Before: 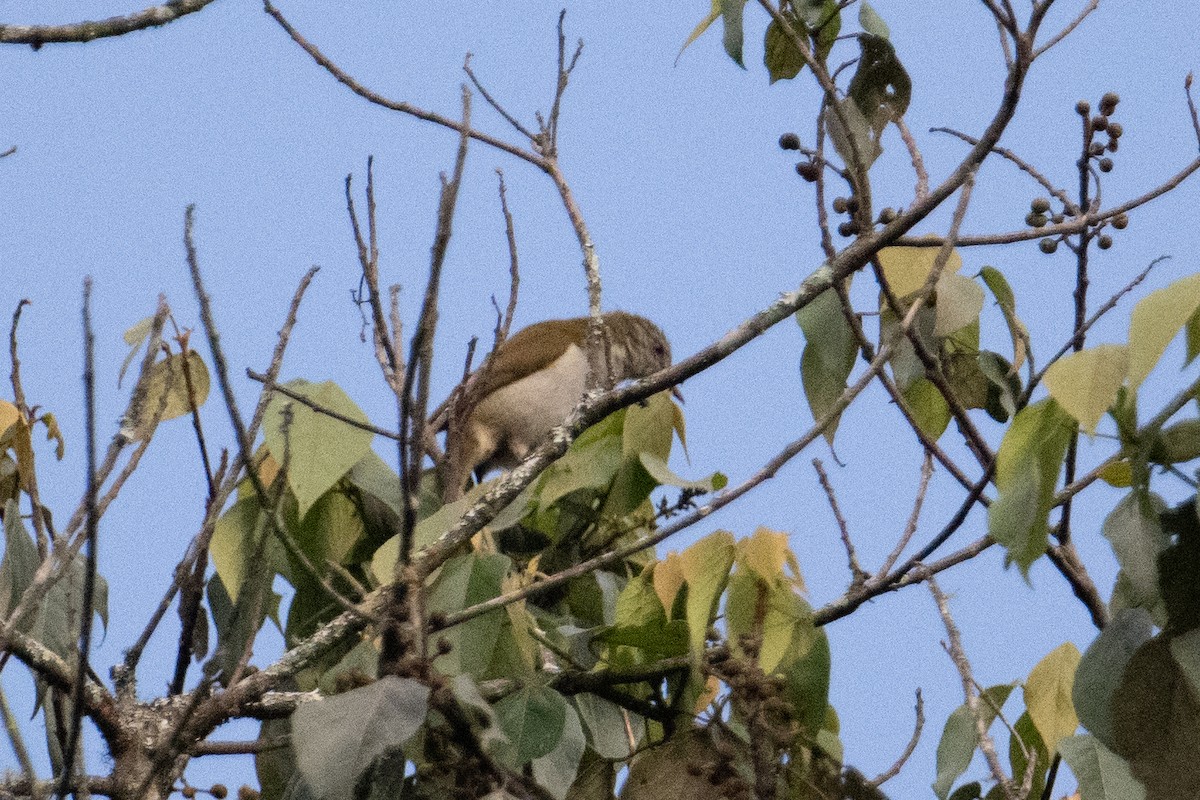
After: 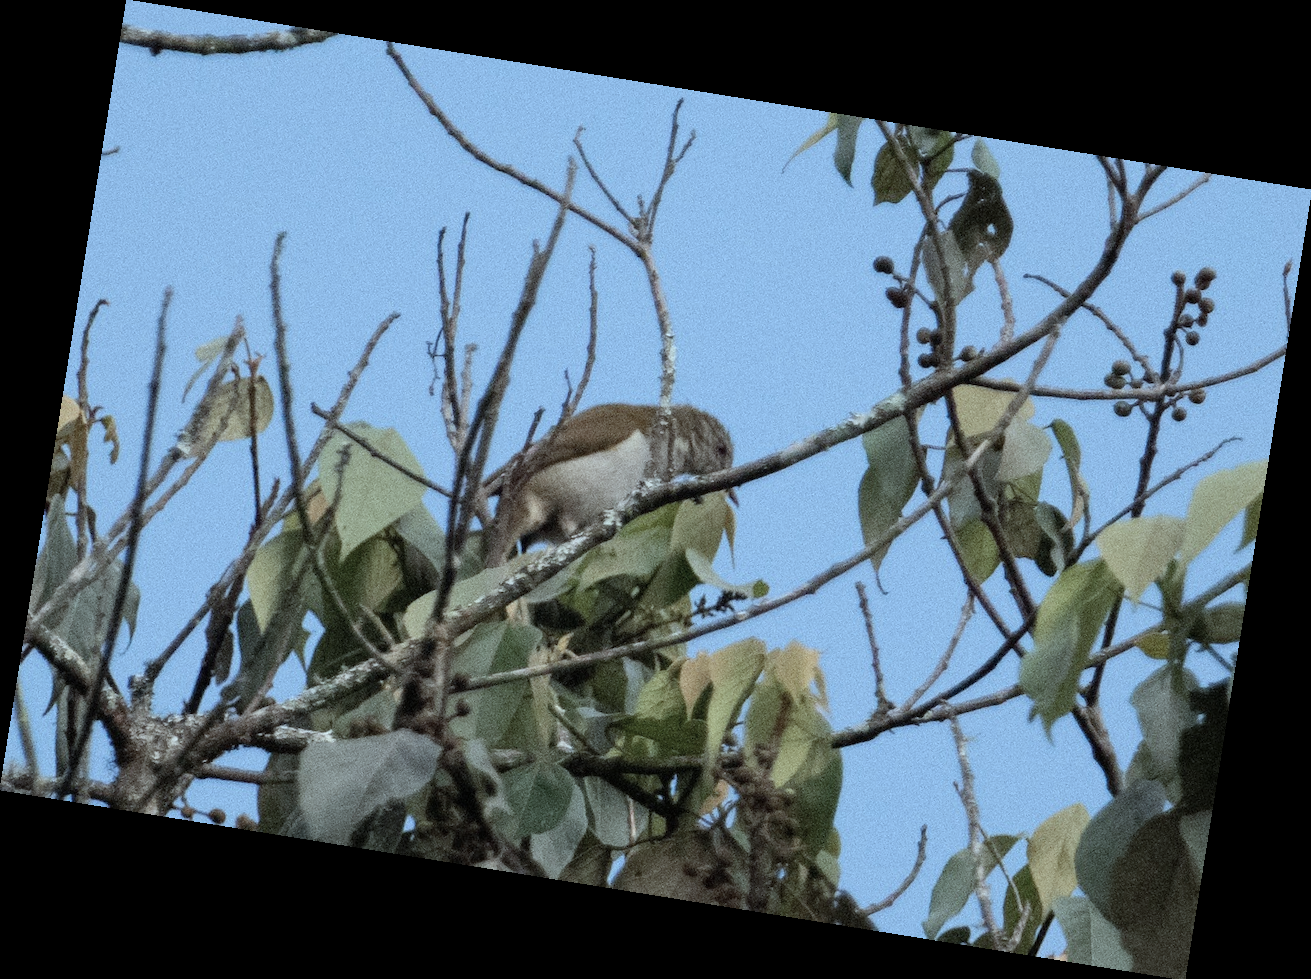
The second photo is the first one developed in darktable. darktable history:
color correction: highlights a* -12.64, highlights b* -18.1, saturation 0.7
rotate and perspective: rotation 9.12°, automatic cropping off
